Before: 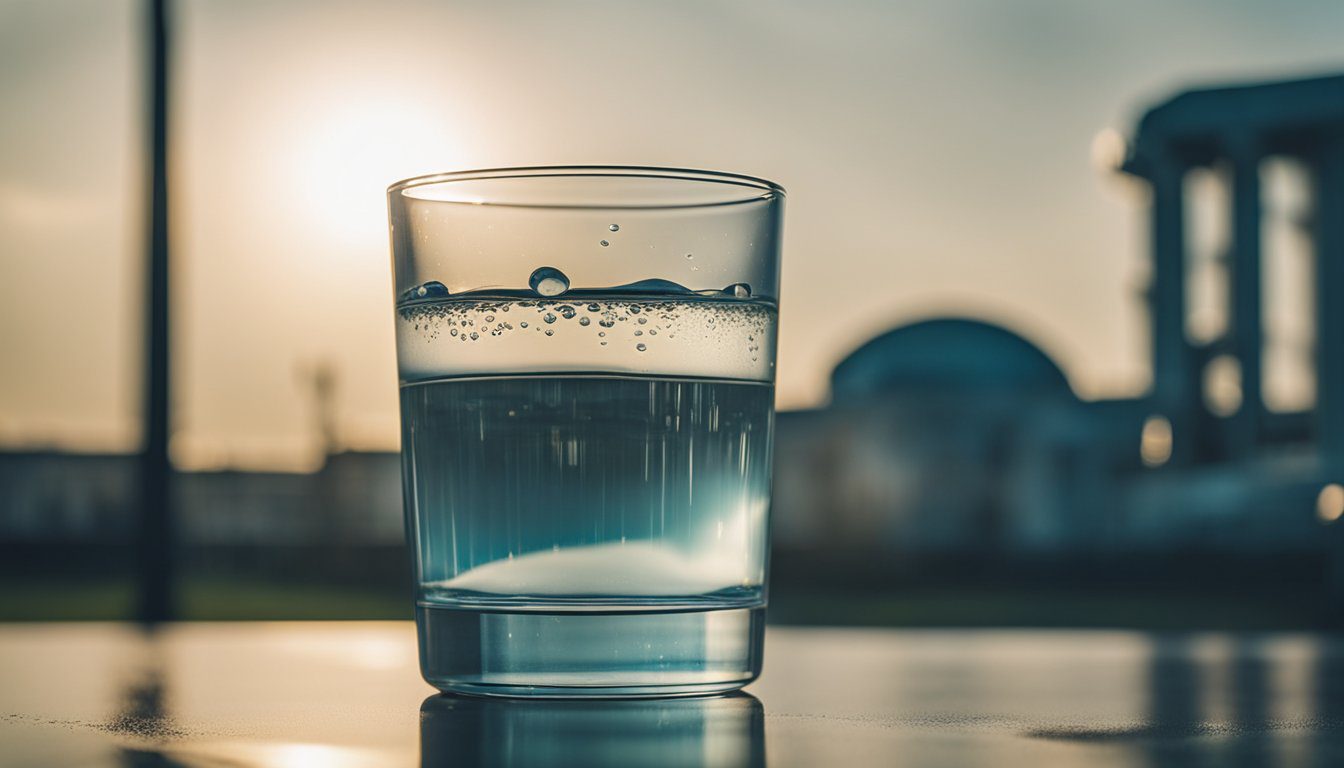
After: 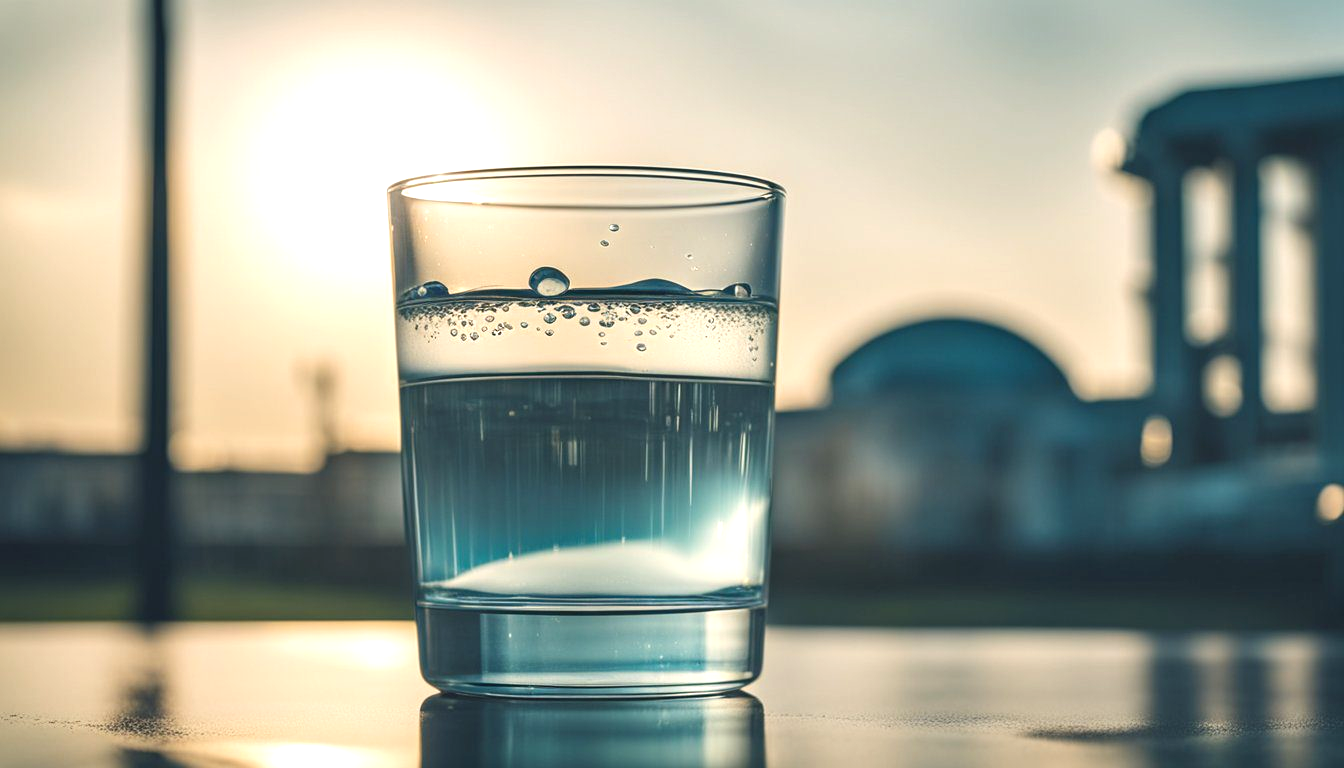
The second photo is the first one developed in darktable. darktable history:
exposure: black level correction 0, exposure 0.594 EV, compensate highlight preservation false
